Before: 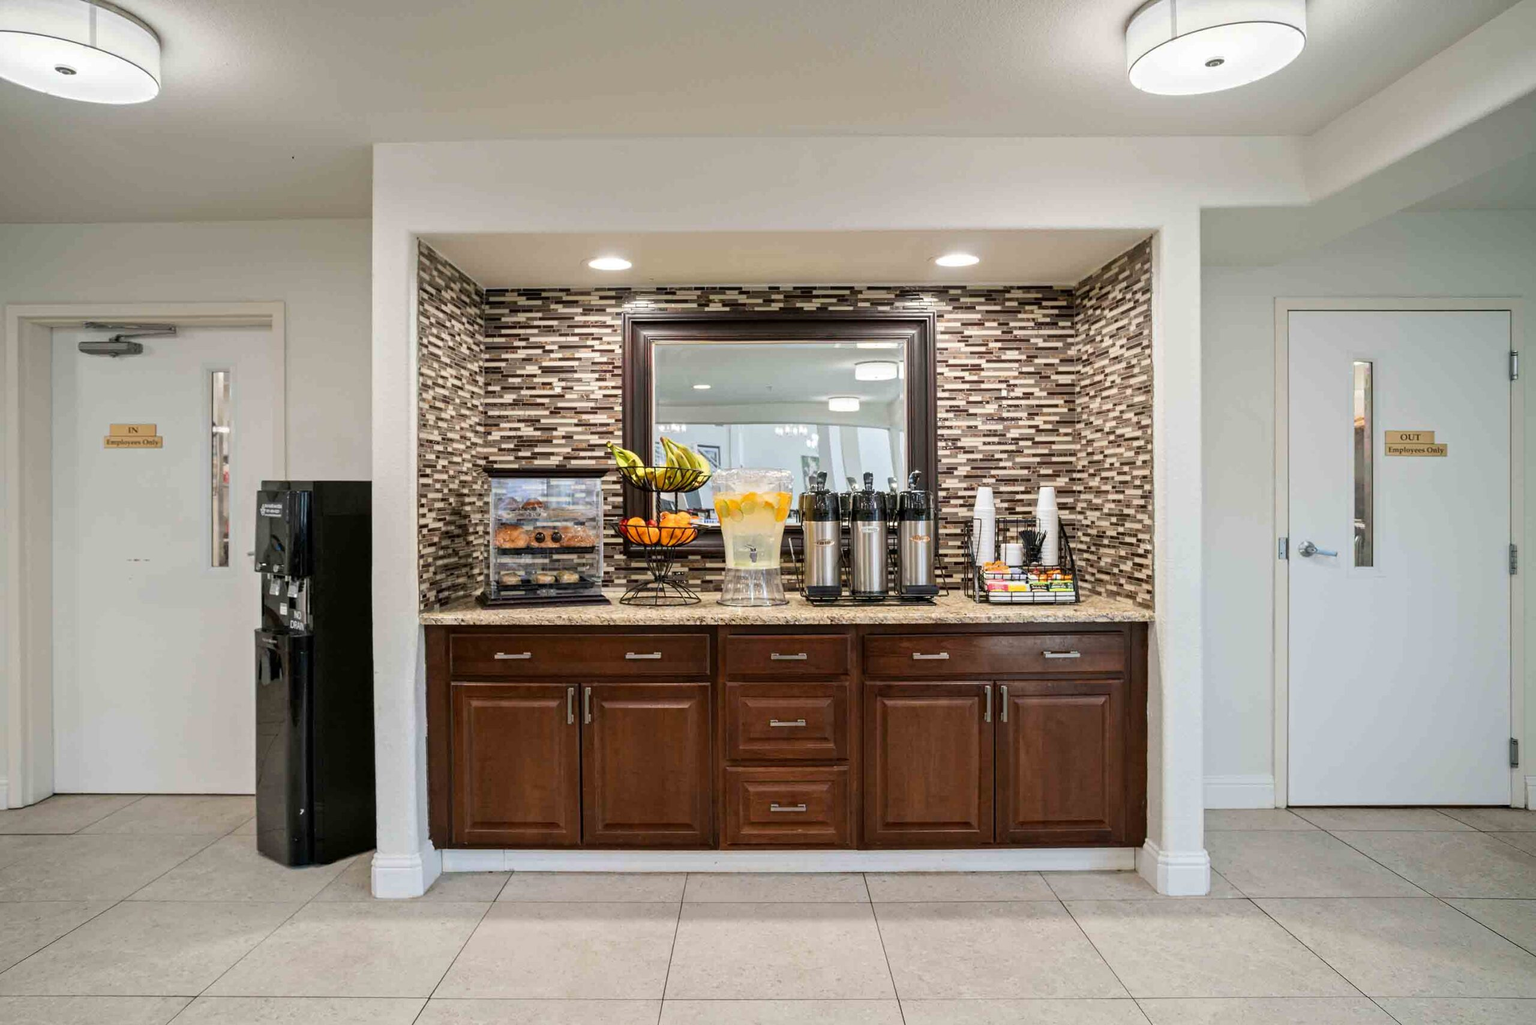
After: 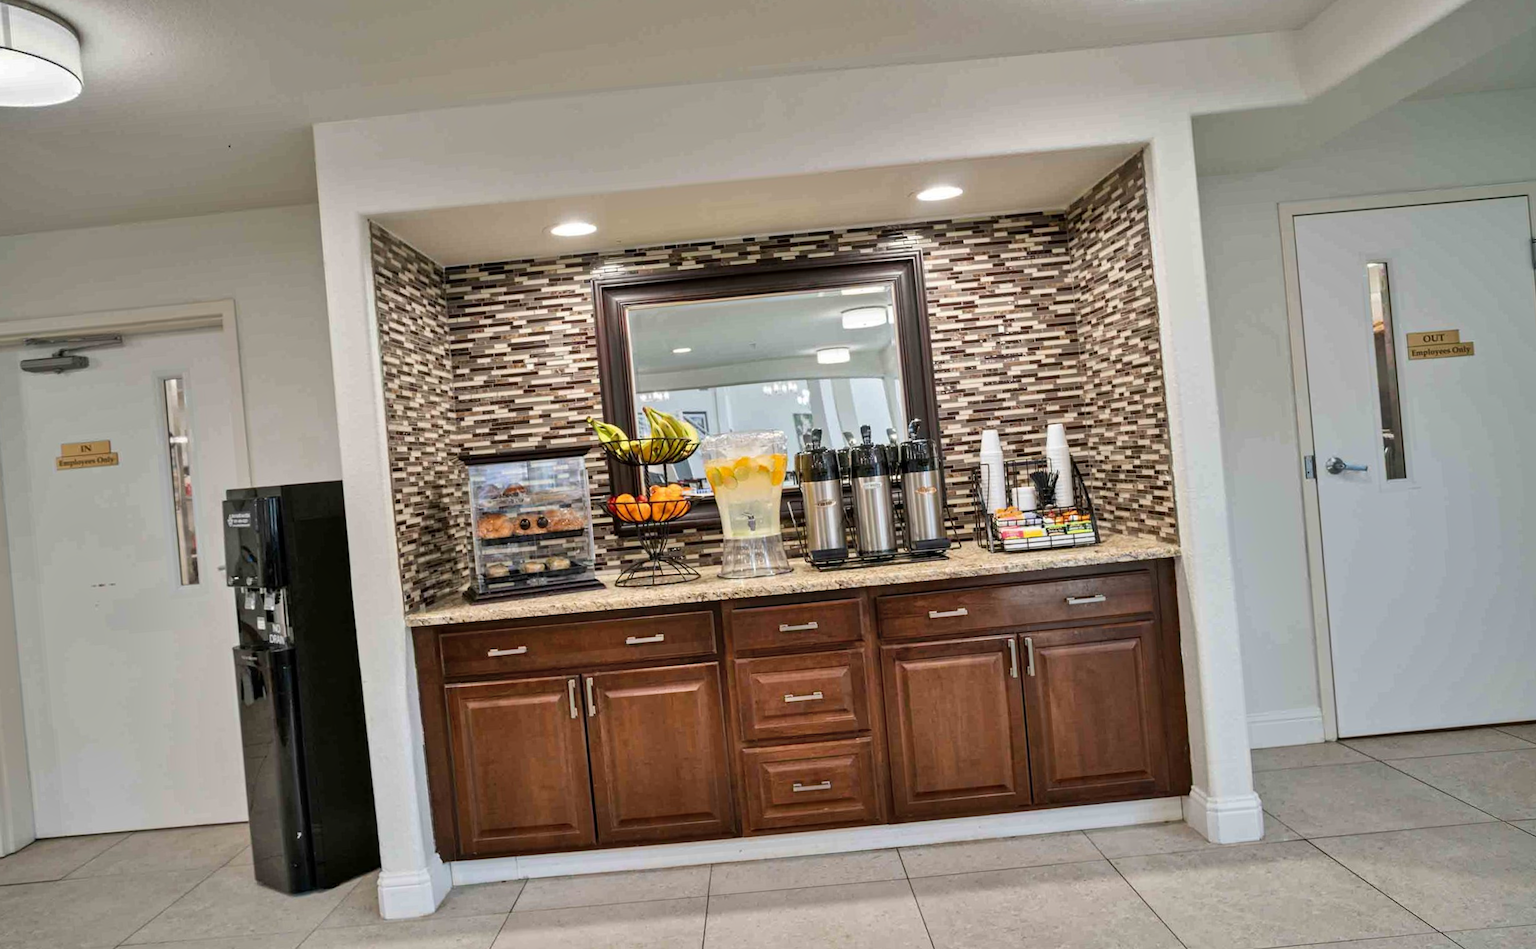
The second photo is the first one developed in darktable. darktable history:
crop and rotate: left 0.614%, top 0.179%, bottom 0.309%
shadows and highlights: shadows 75, highlights -60.85, soften with gaussian
rotate and perspective: rotation -5°, crop left 0.05, crop right 0.952, crop top 0.11, crop bottom 0.89
